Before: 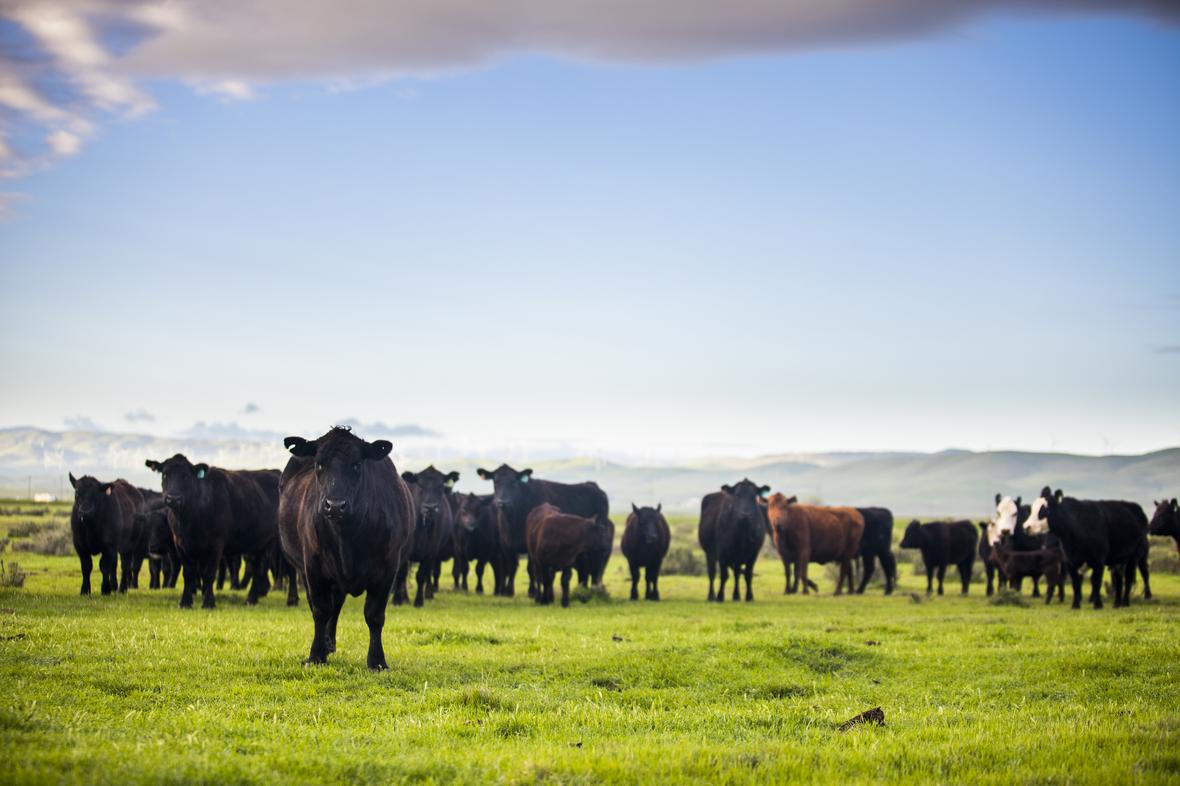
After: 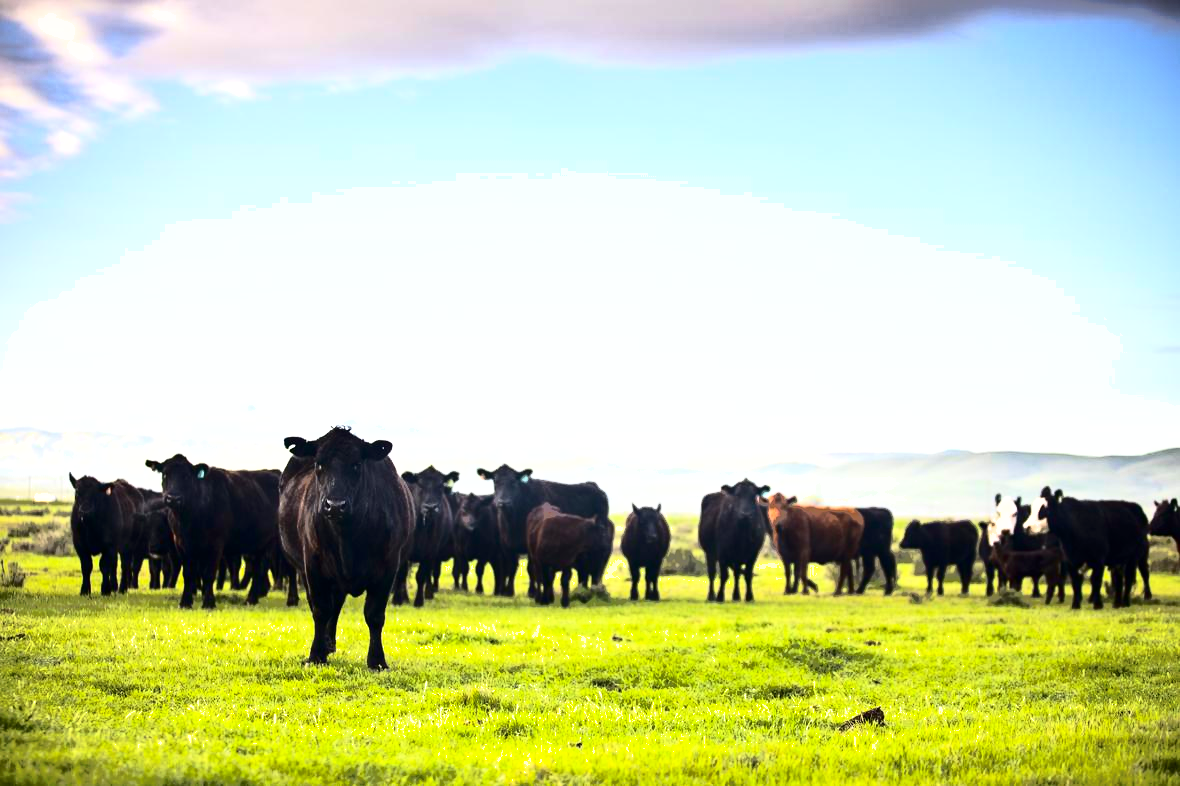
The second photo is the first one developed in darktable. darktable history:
tone curve: curves: ch0 [(0, 0) (0.003, 0.003) (0.011, 0.011) (0.025, 0.025) (0.044, 0.044) (0.069, 0.069) (0.1, 0.099) (0.136, 0.135) (0.177, 0.177) (0.224, 0.224) (0.277, 0.276) (0.335, 0.334) (0.399, 0.398) (0.468, 0.467) (0.543, 0.565) (0.623, 0.641) (0.709, 0.723) (0.801, 0.81) (0.898, 0.902) (1, 1)], preserve colors none
exposure: black level correction 0, exposure 0.7 EV, compensate exposure bias true, compensate highlight preservation false
contrast brightness saturation: contrast 0.5, saturation -0.1
shadows and highlights: shadows 40, highlights -60
